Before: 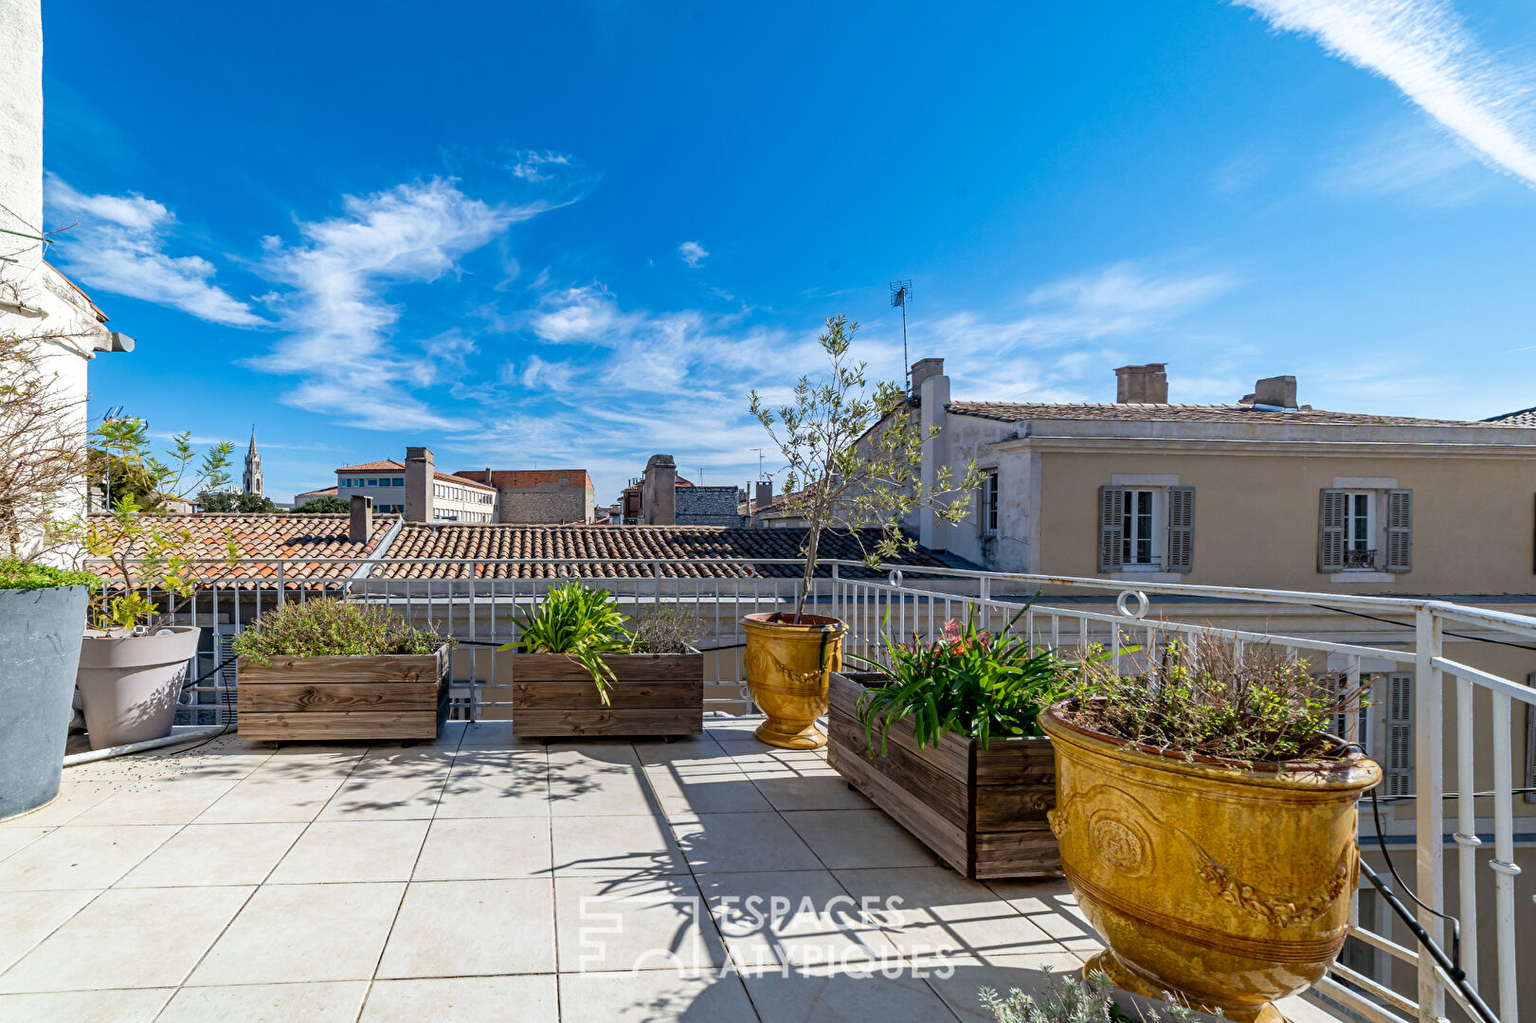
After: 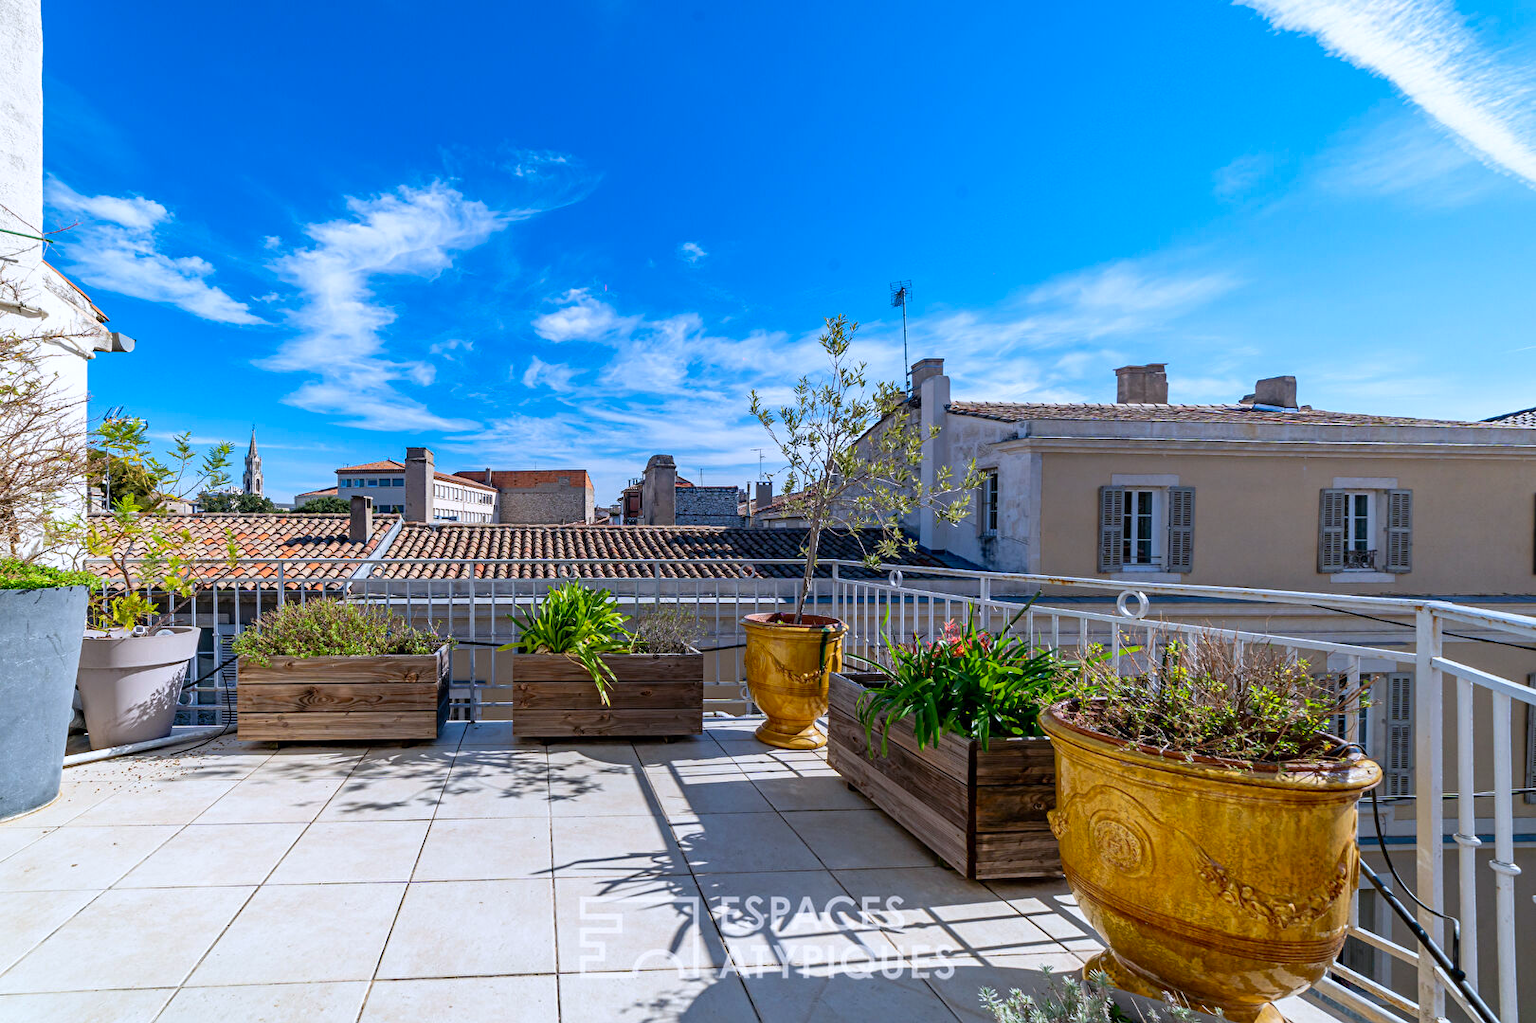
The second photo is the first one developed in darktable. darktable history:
color calibration: illuminant as shot in camera, x 0.358, y 0.373, temperature 4628.91 K
contrast brightness saturation: saturation 0.18
